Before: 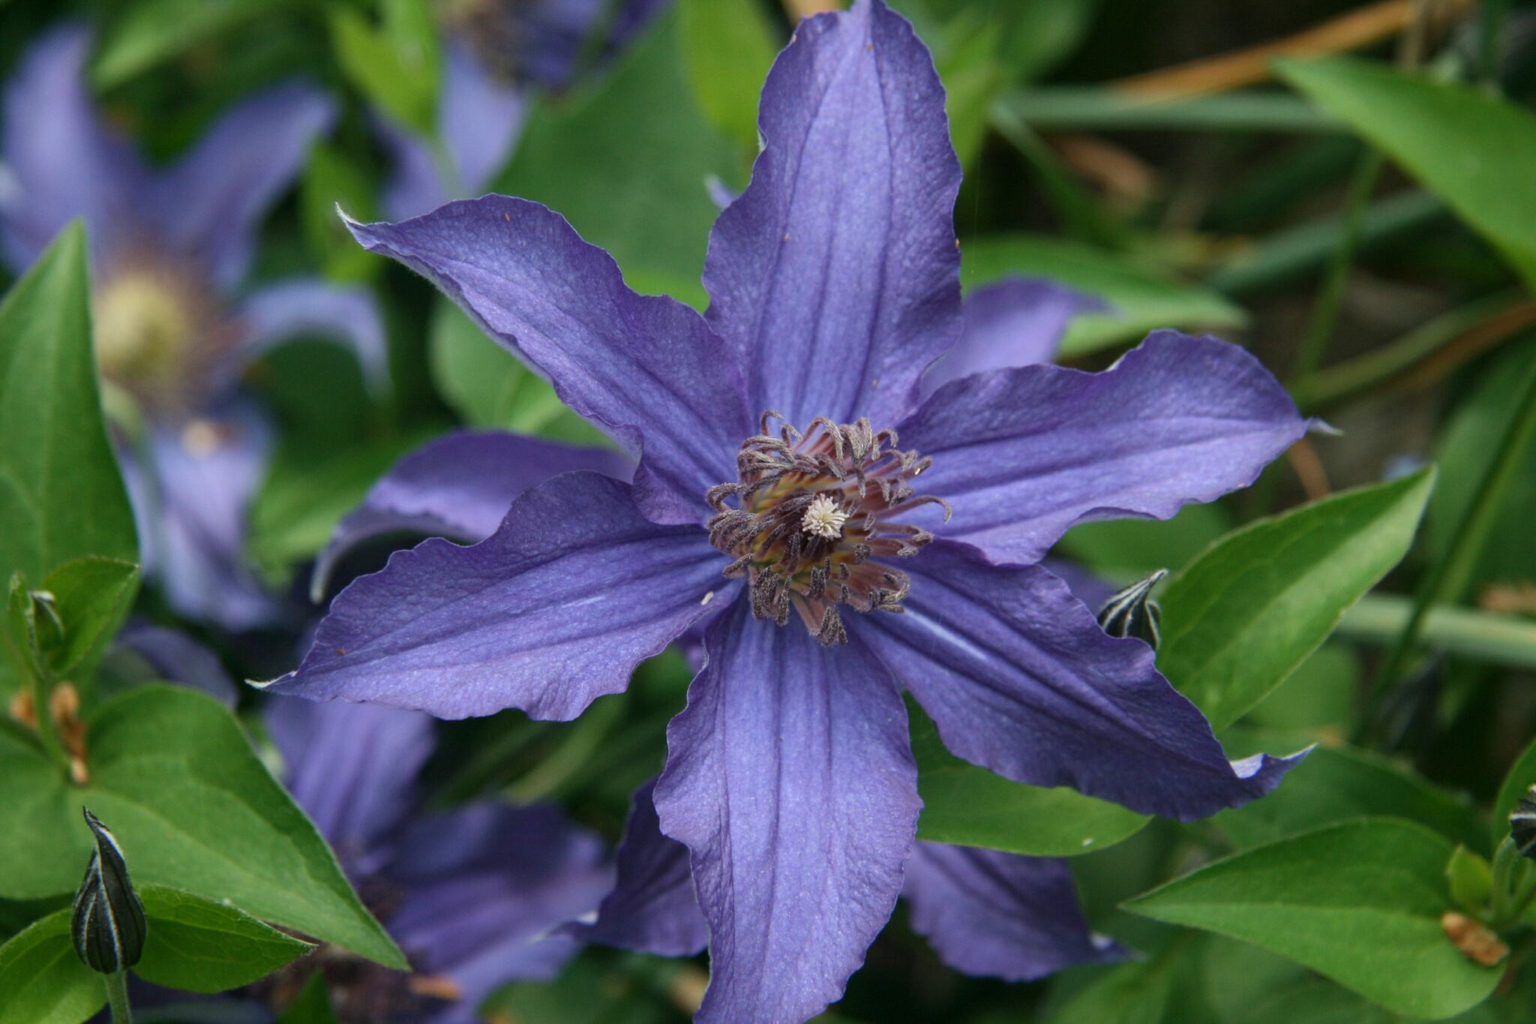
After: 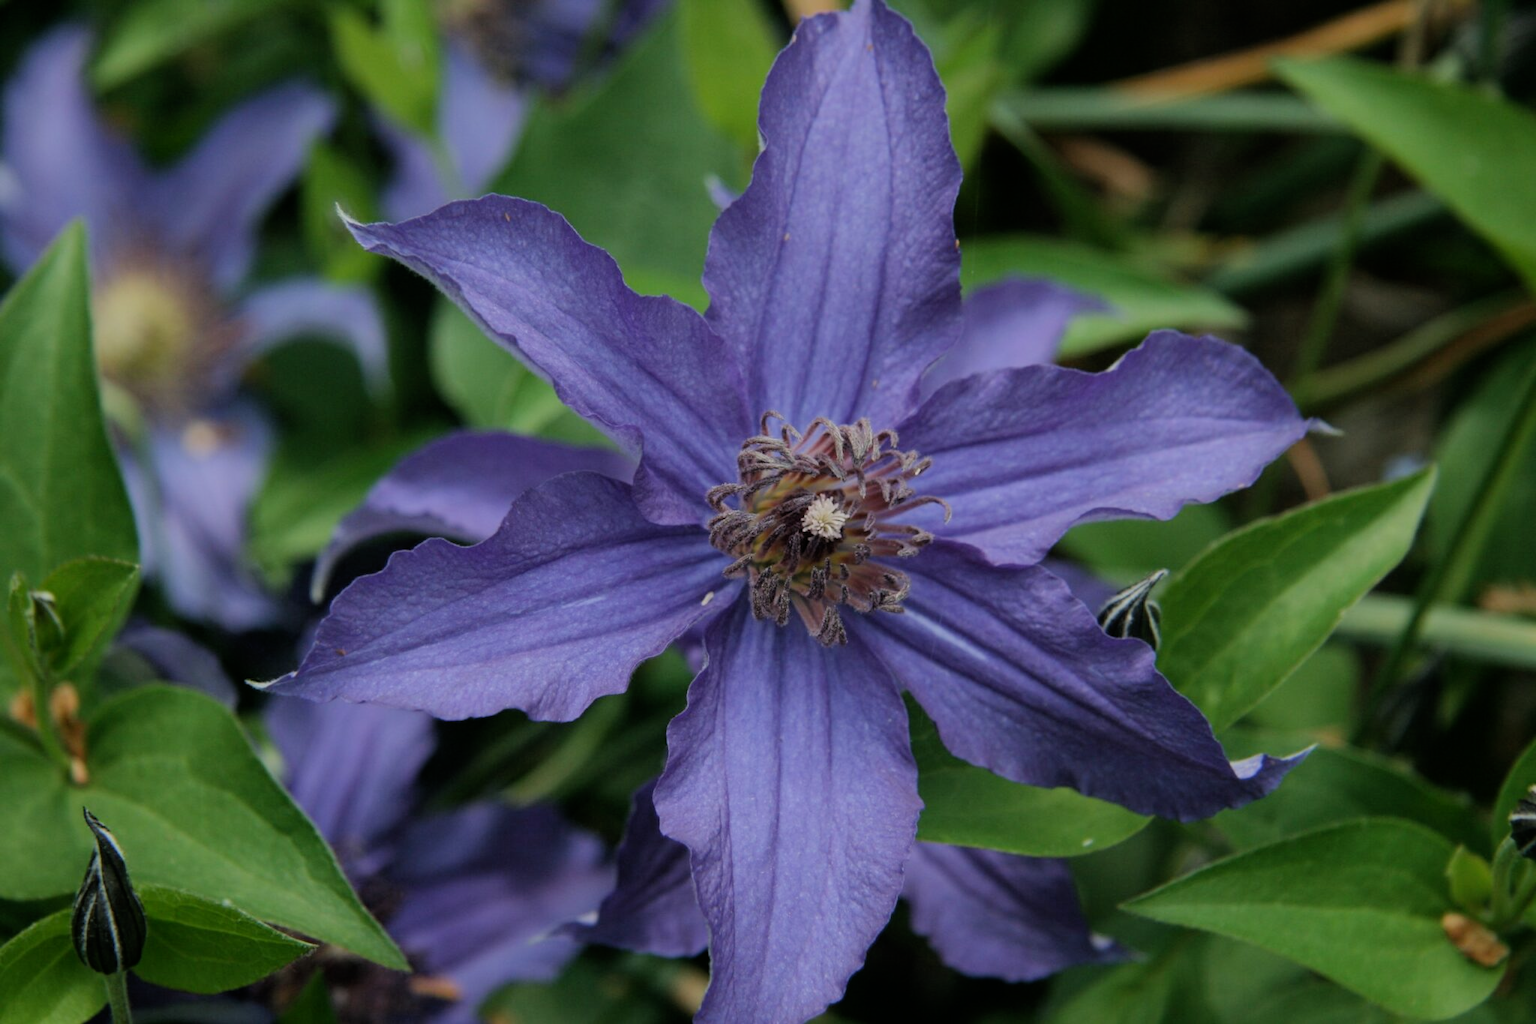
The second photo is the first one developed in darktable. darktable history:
filmic rgb: black relative exposure -7.47 EV, white relative exposure 4.84 EV, hardness 3.4, color science v6 (2022)
exposure: exposure -0.156 EV, compensate highlight preservation false
